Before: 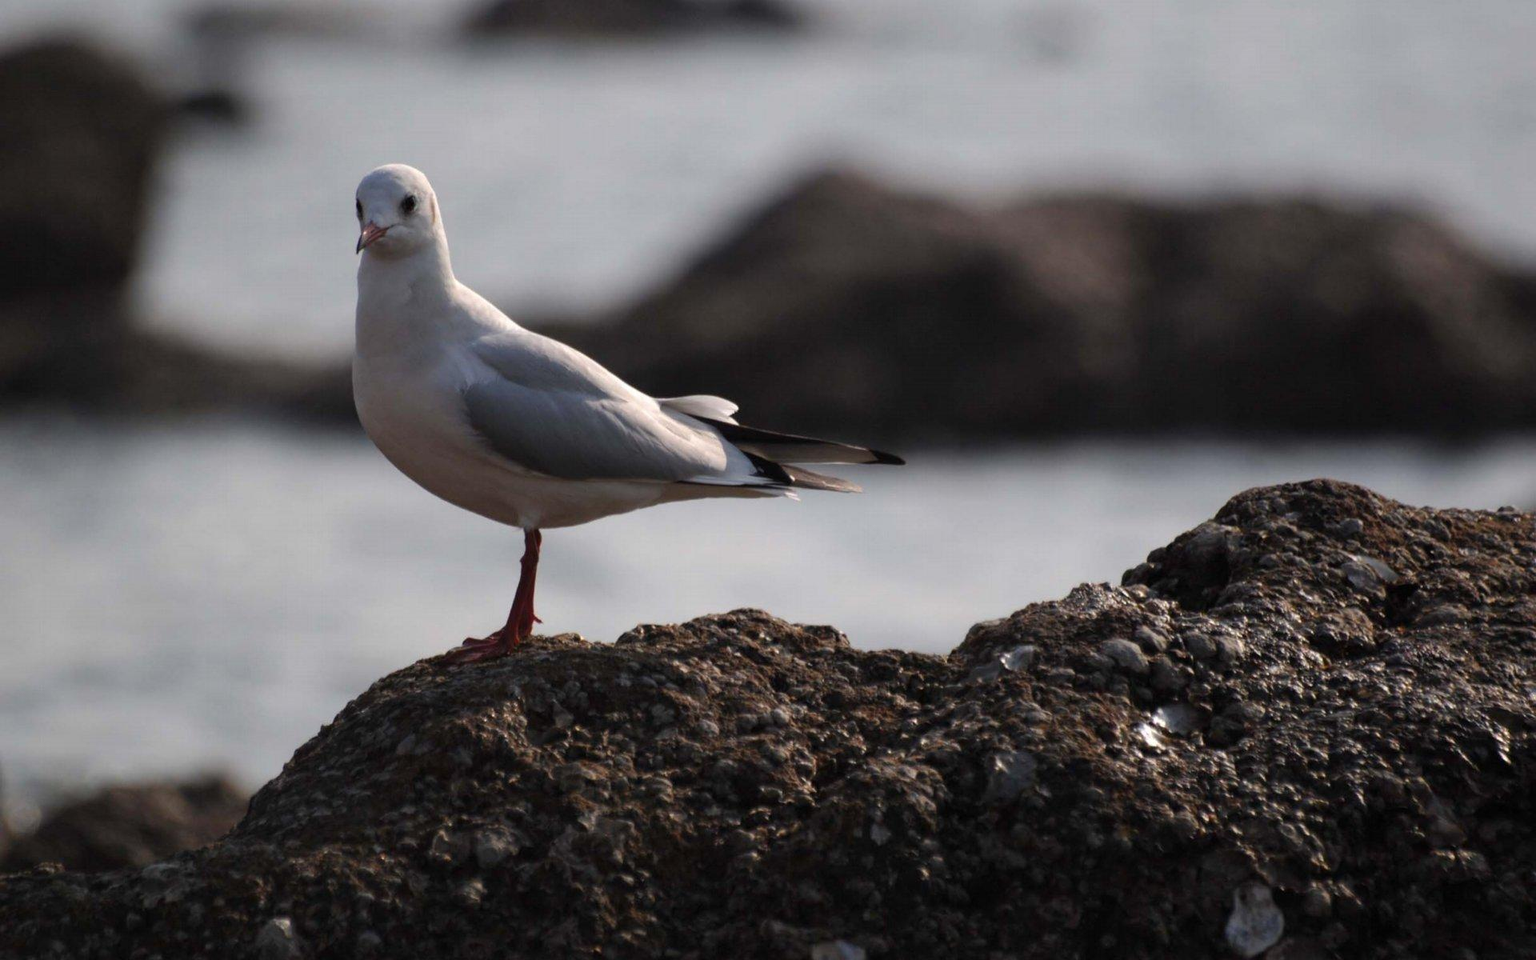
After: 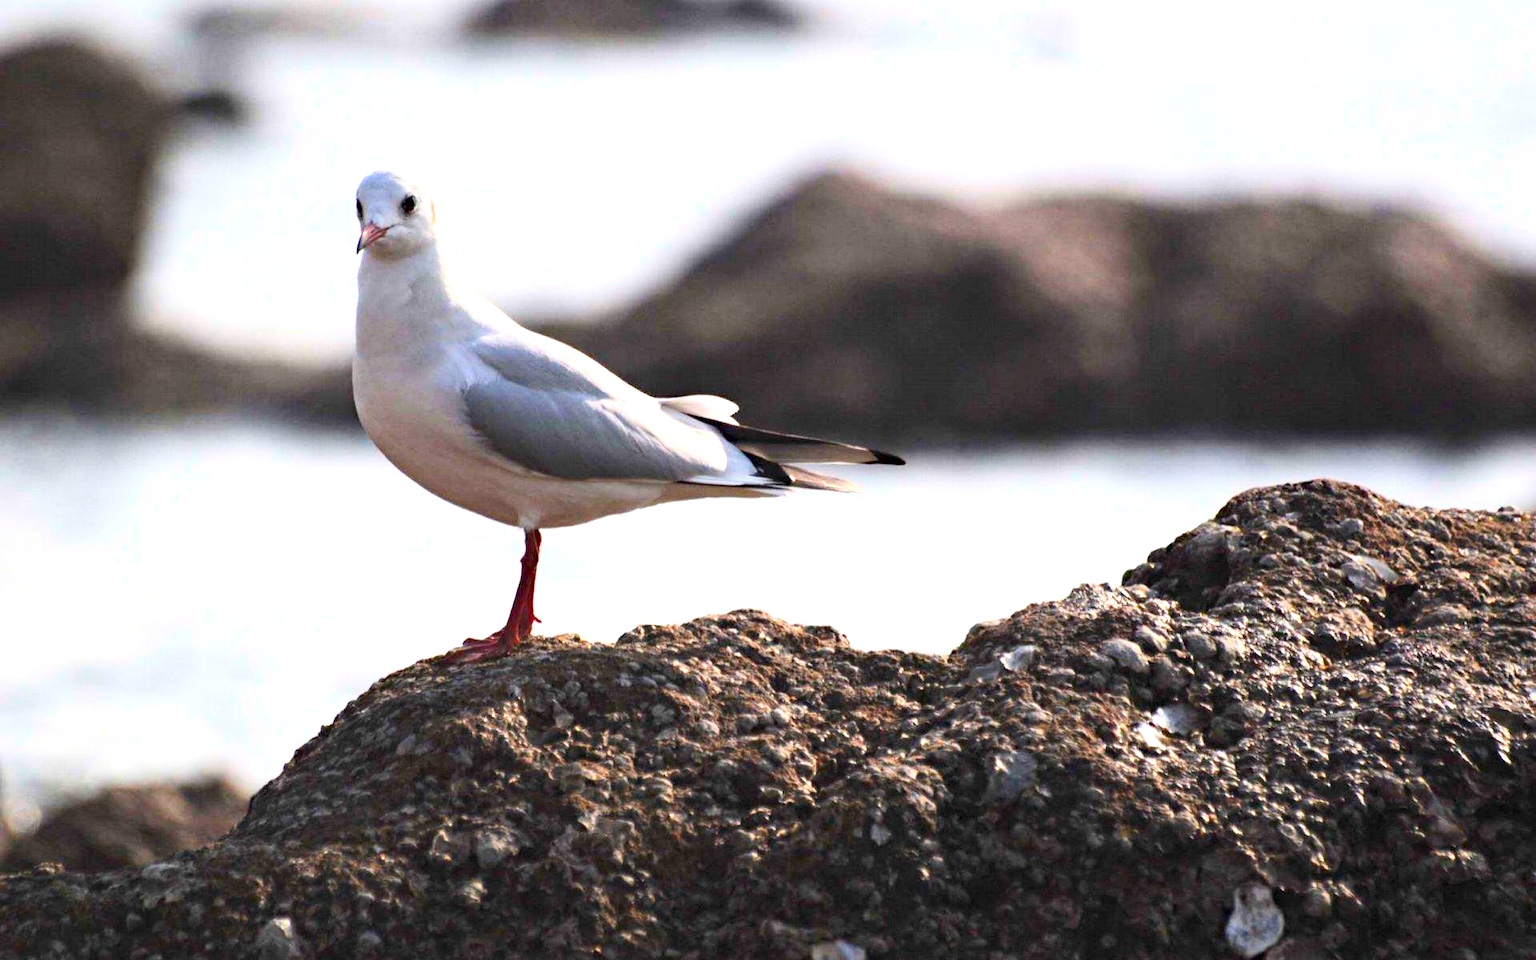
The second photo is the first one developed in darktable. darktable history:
exposure: black level correction 0, exposure 1.538 EV, compensate highlight preservation false
contrast brightness saturation: contrast 0.204, brightness 0.165, saturation 0.227
haze removal: compatibility mode true, adaptive false
